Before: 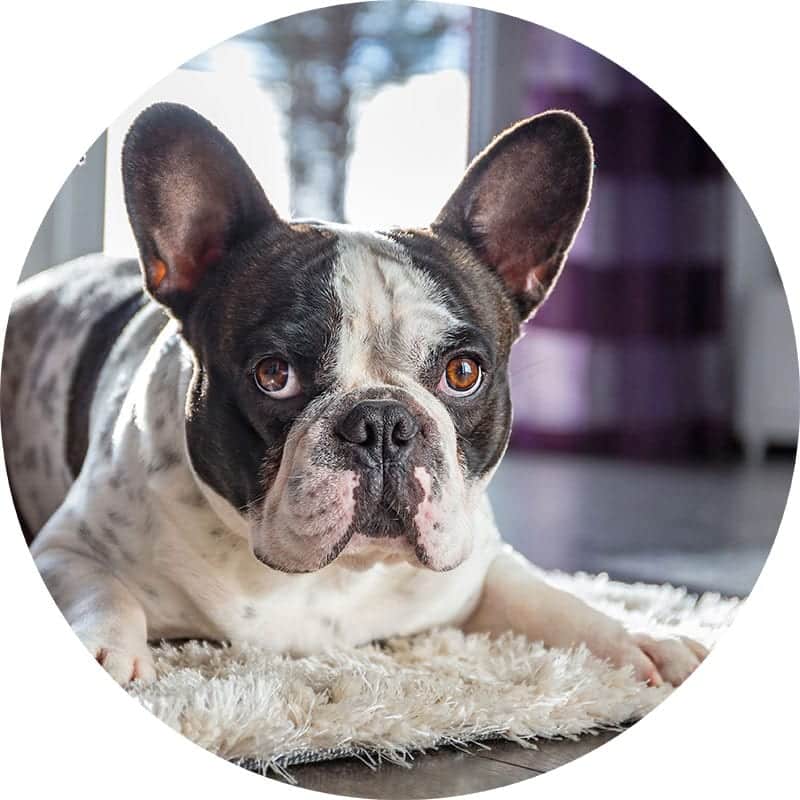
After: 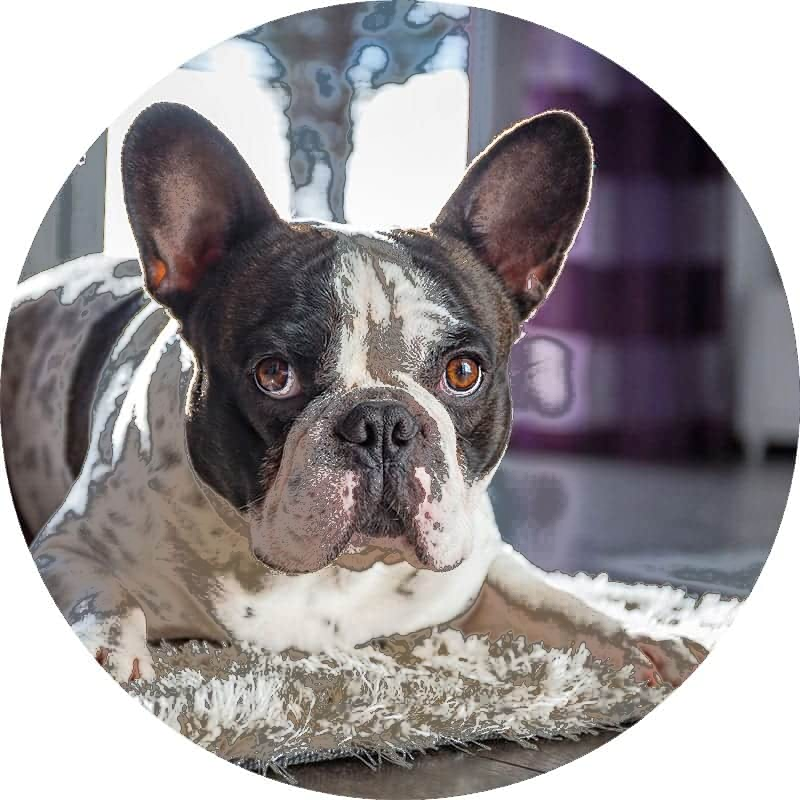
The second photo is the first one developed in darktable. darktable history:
shadows and highlights: shadows 37.27, highlights -28.18, soften with gaussian
fill light: exposure -0.73 EV, center 0.69, width 2.2
